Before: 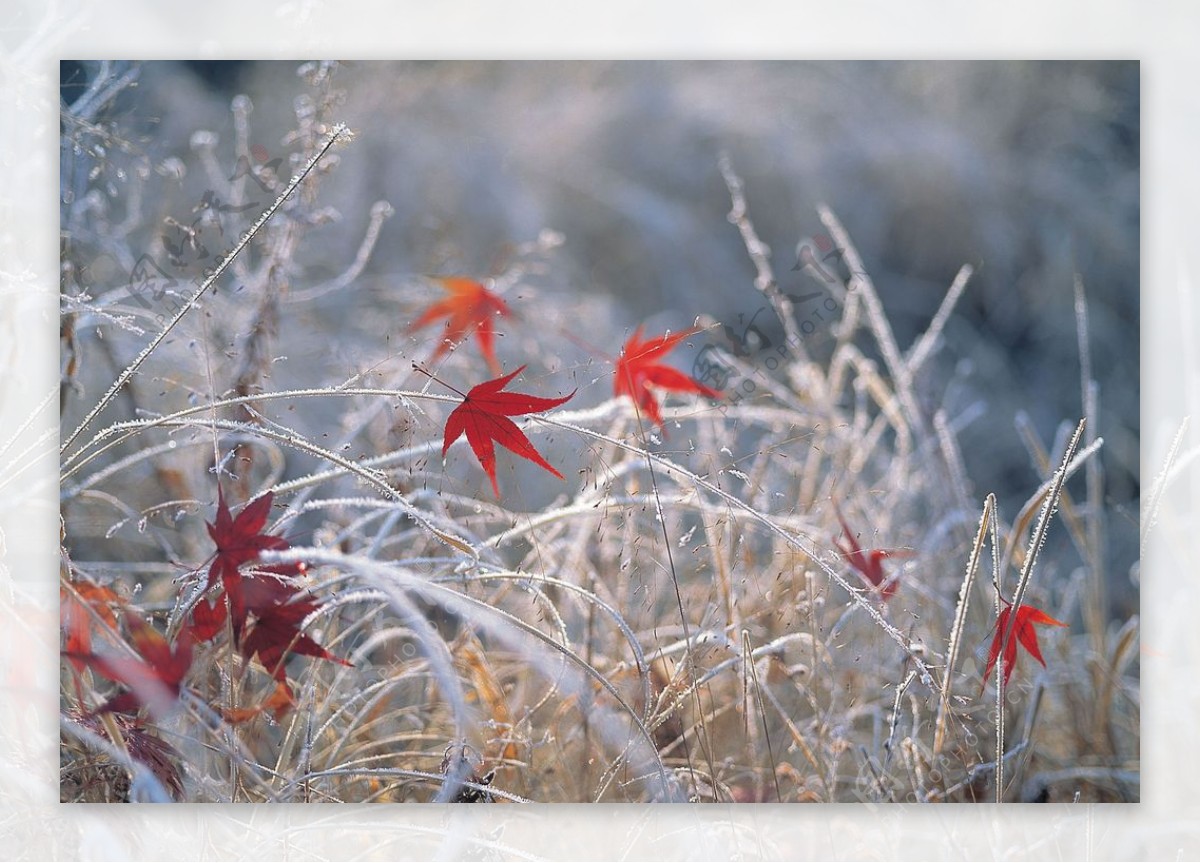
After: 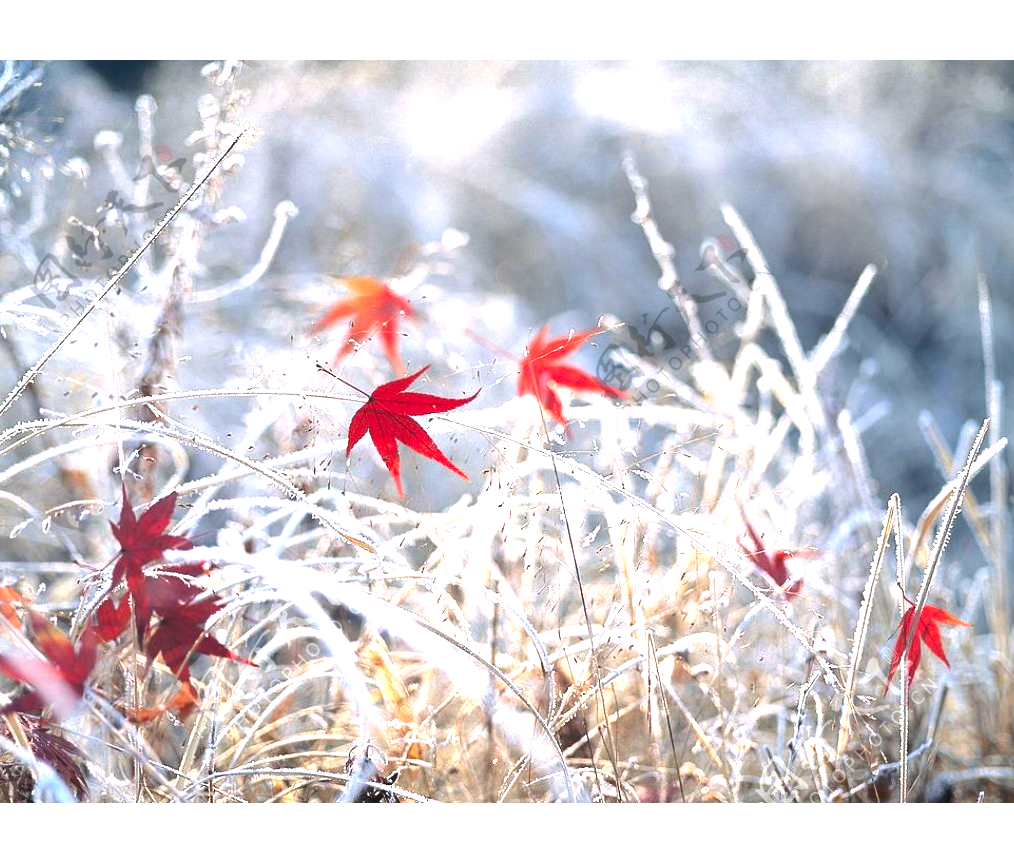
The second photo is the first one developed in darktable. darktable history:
crop: left 8.033%, right 7.388%
shadows and highlights: shadows 31.53, highlights -31.74, soften with gaussian
exposure: black level correction 0, exposure 1.448 EV, compensate highlight preservation false
